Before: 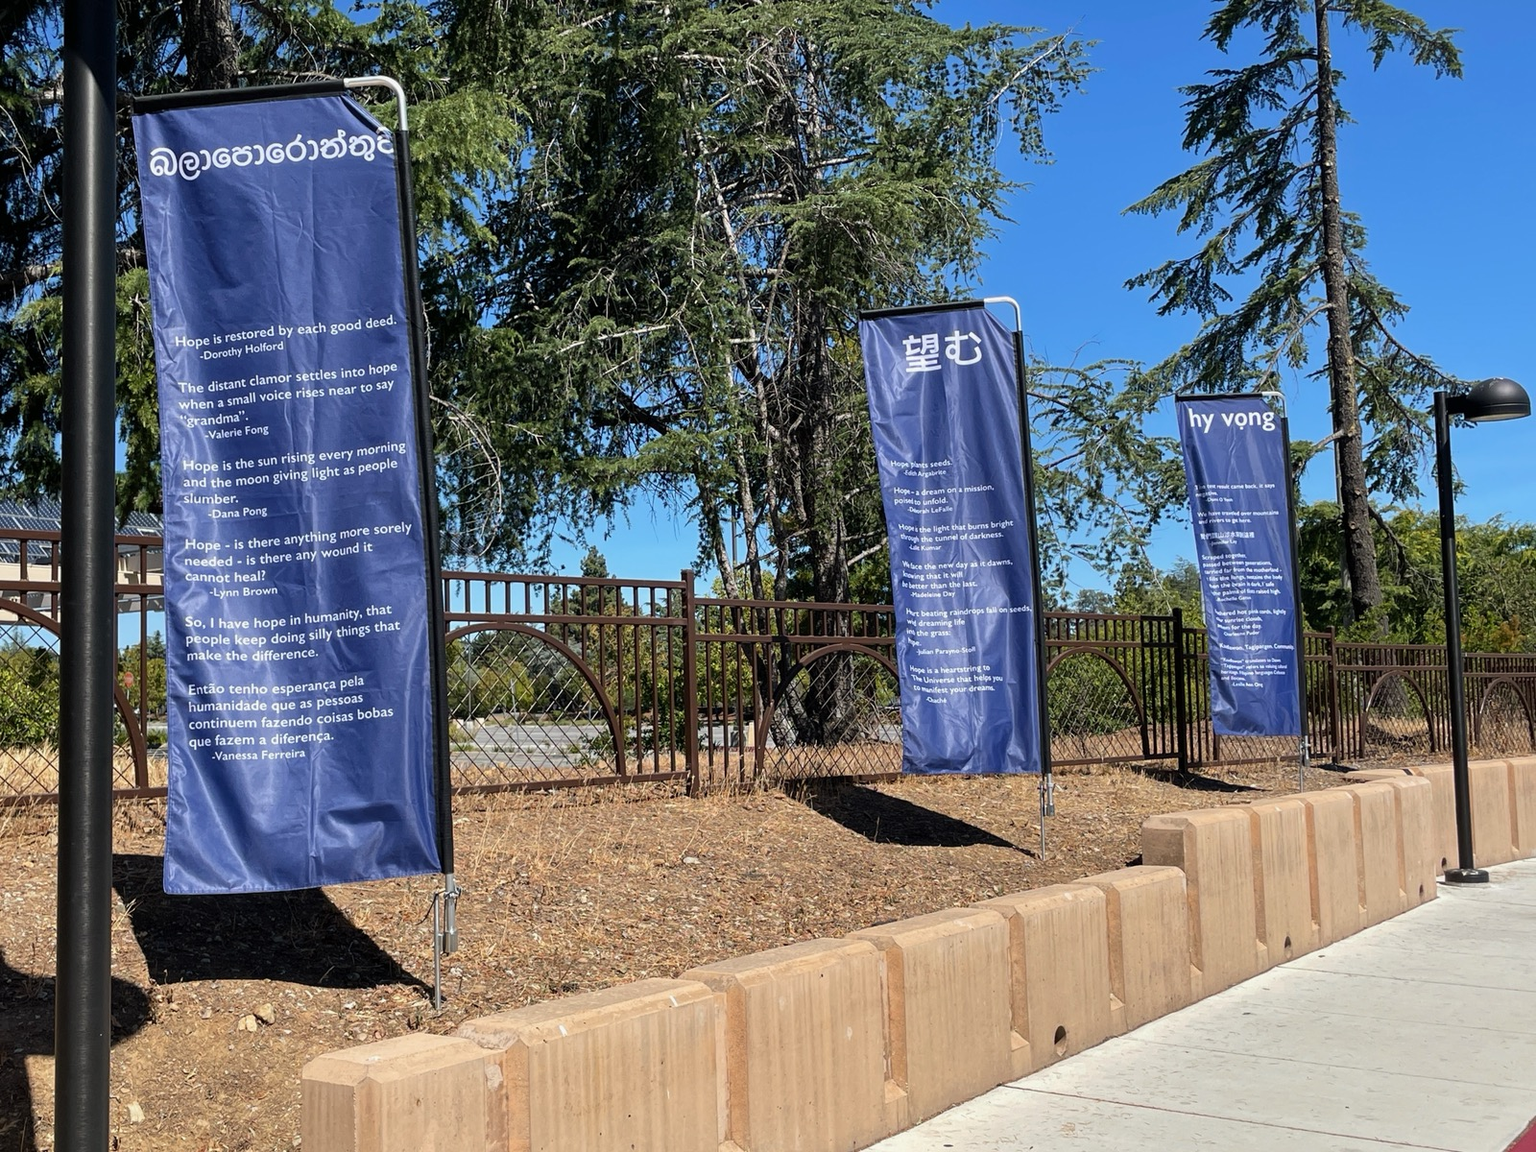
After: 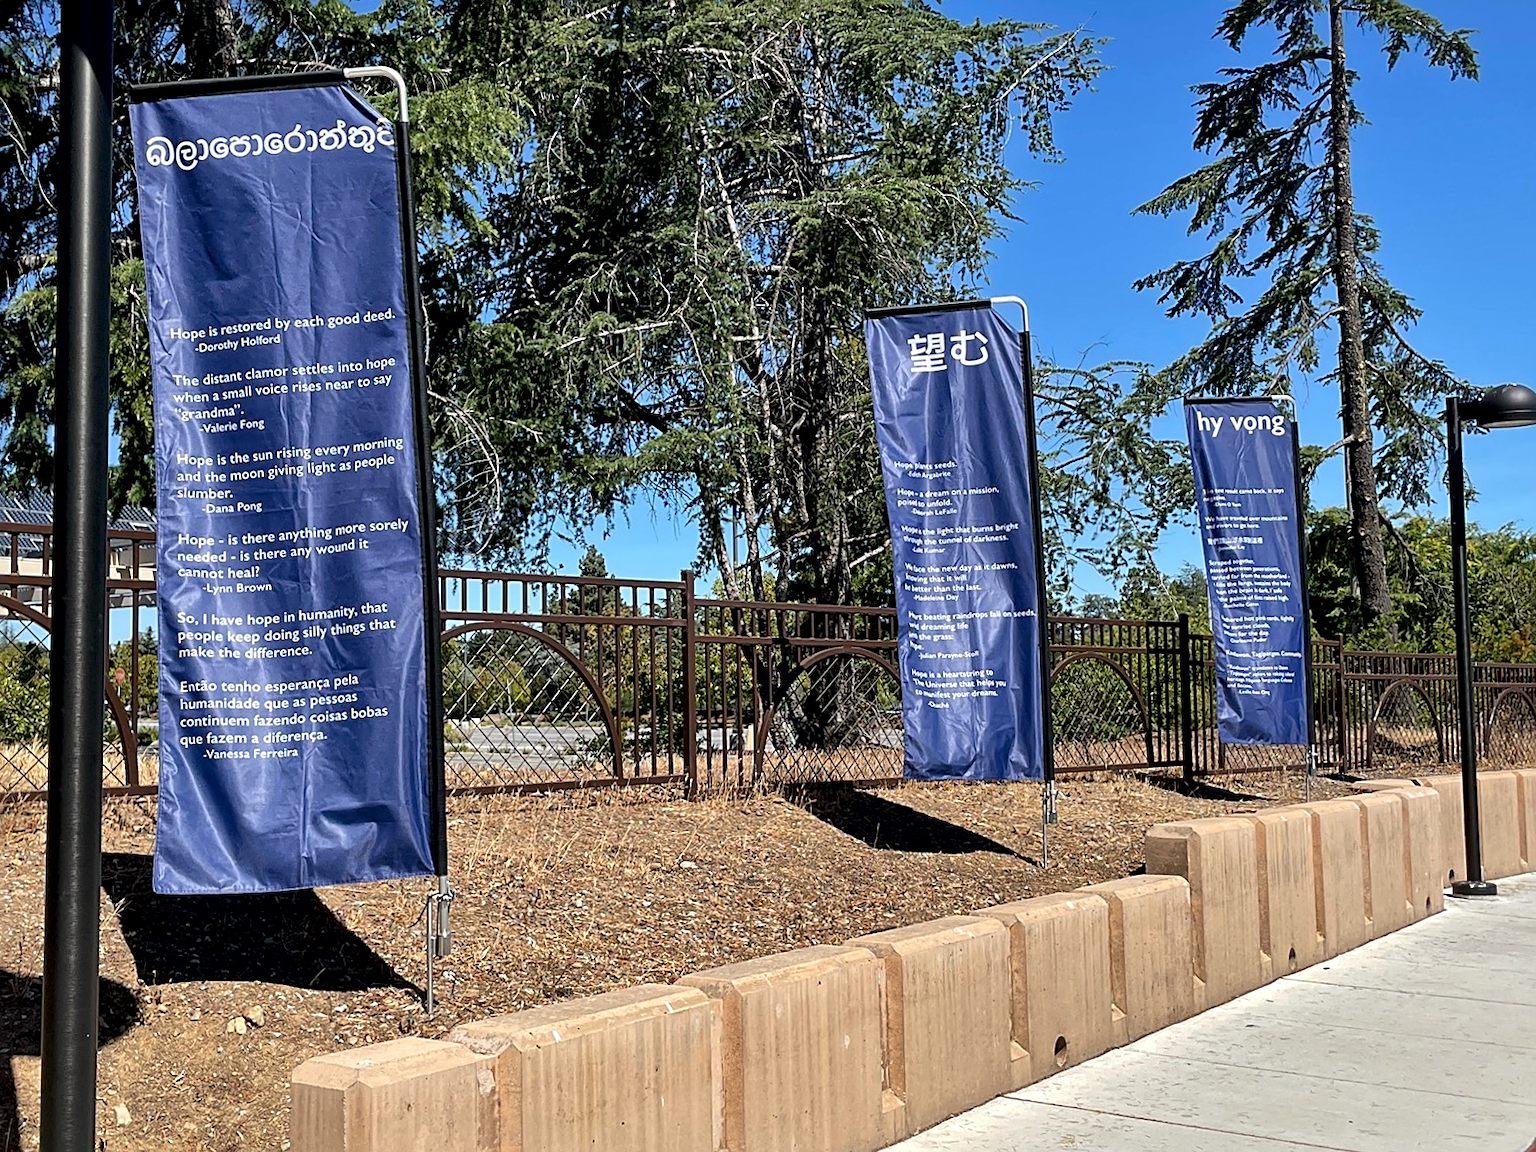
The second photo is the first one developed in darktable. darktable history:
local contrast: mode bilateral grid, contrast 24, coarseness 60, detail 151%, midtone range 0.2
crop and rotate: angle -0.574°
sharpen: on, module defaults
